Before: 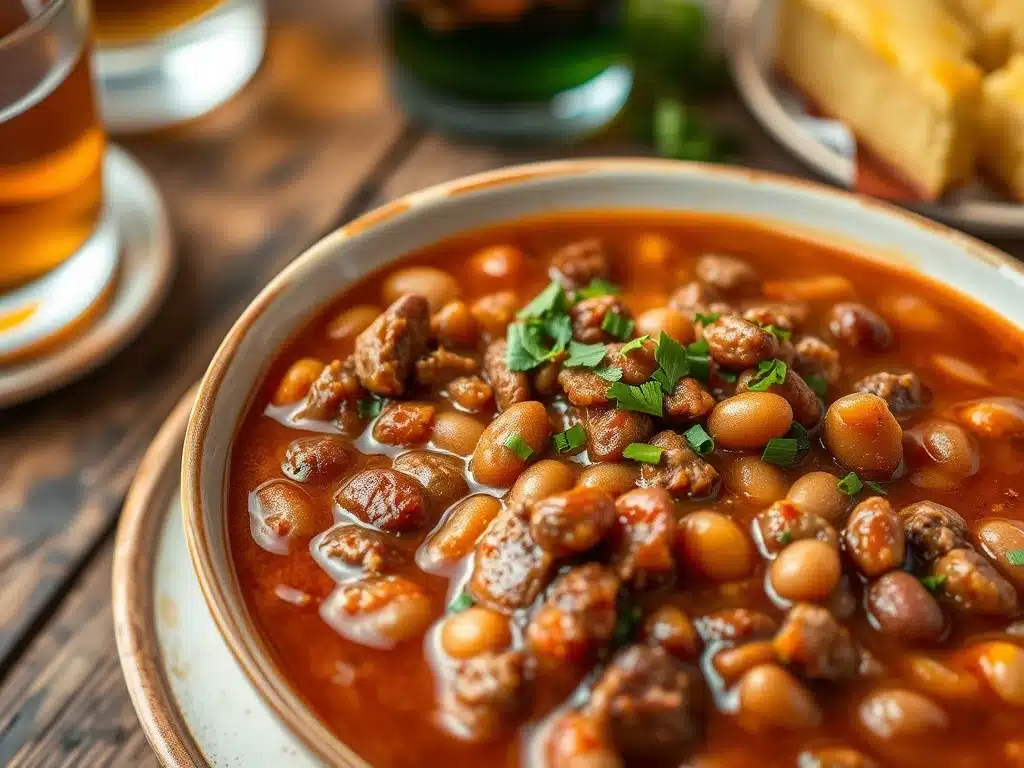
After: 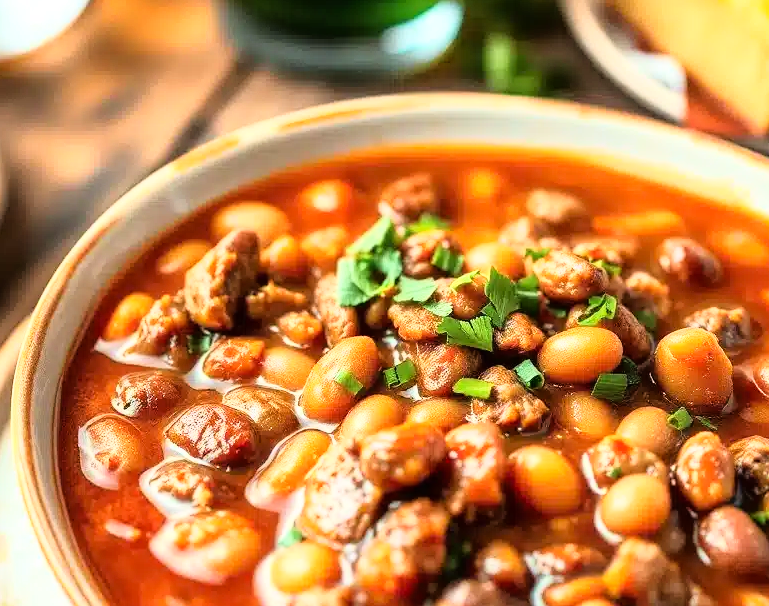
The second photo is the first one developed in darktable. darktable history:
crop: left 16.684%, top 8.588%, right 8.125%, bottom 12.481%
base curve: curves: ch0 [(0, 0) (0.012, 0.01) (0.073, 0.168) (0.31, 0.711) (0.645, 0.957) (1, 1)]
